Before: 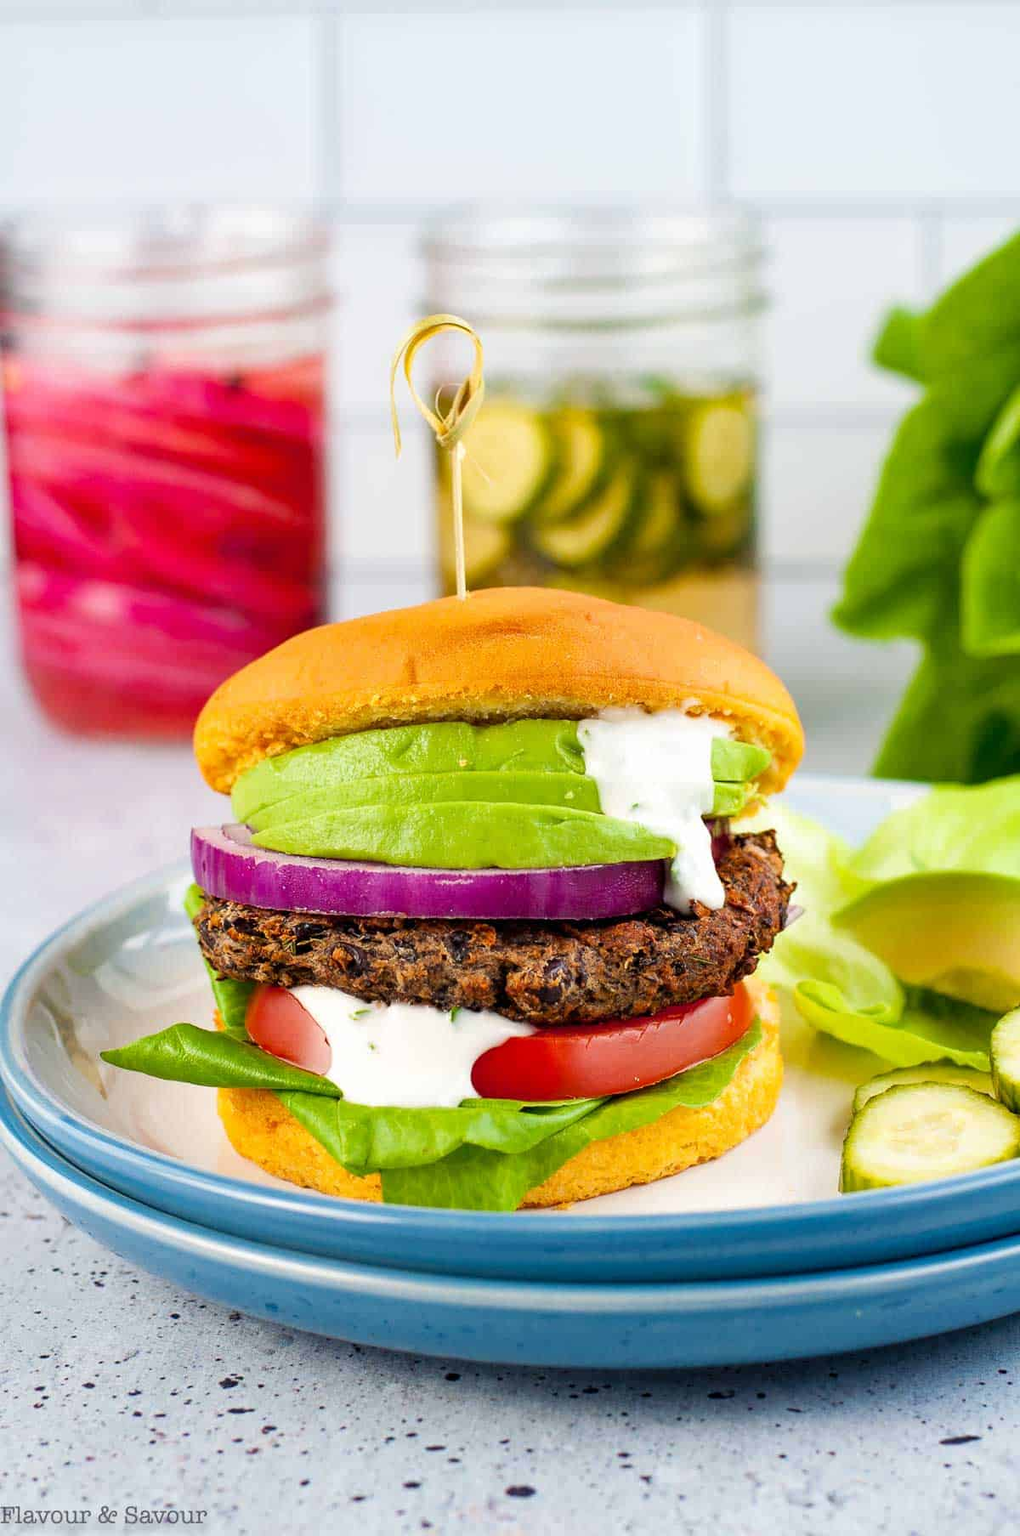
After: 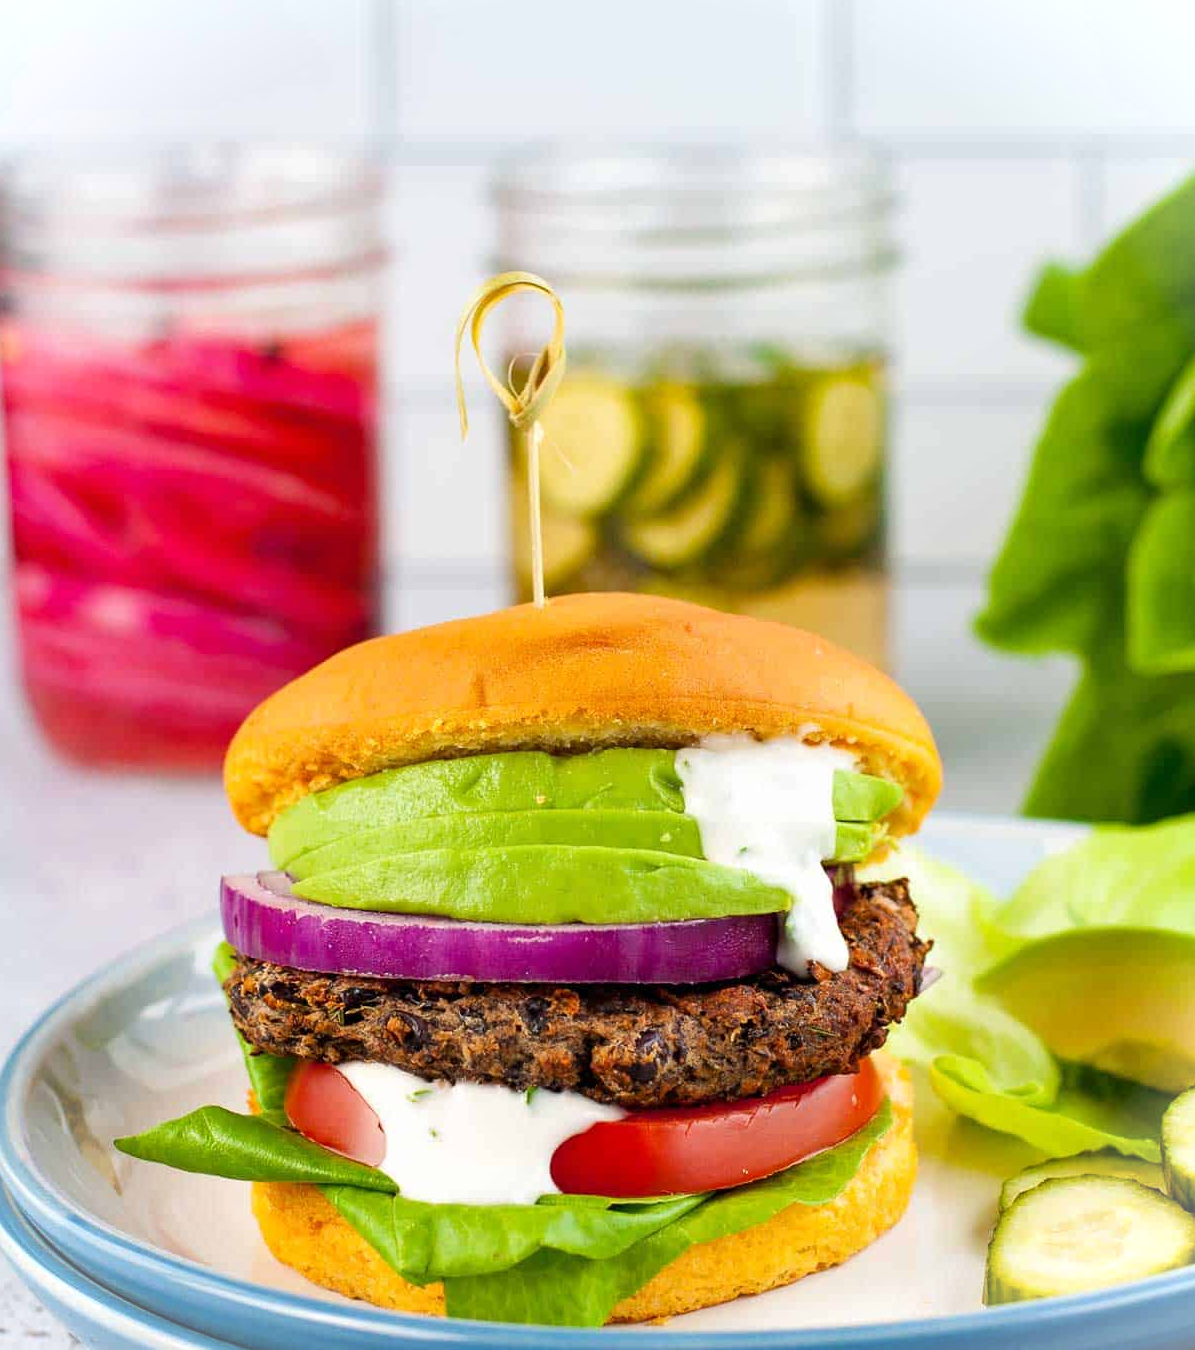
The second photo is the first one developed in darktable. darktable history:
crop: left 0.387%, top 5.469%, bottom 19.809%
tone equalizer: on, module defaults
vignetting: fall-off start 100%, brightness 0.3, saturation 0
